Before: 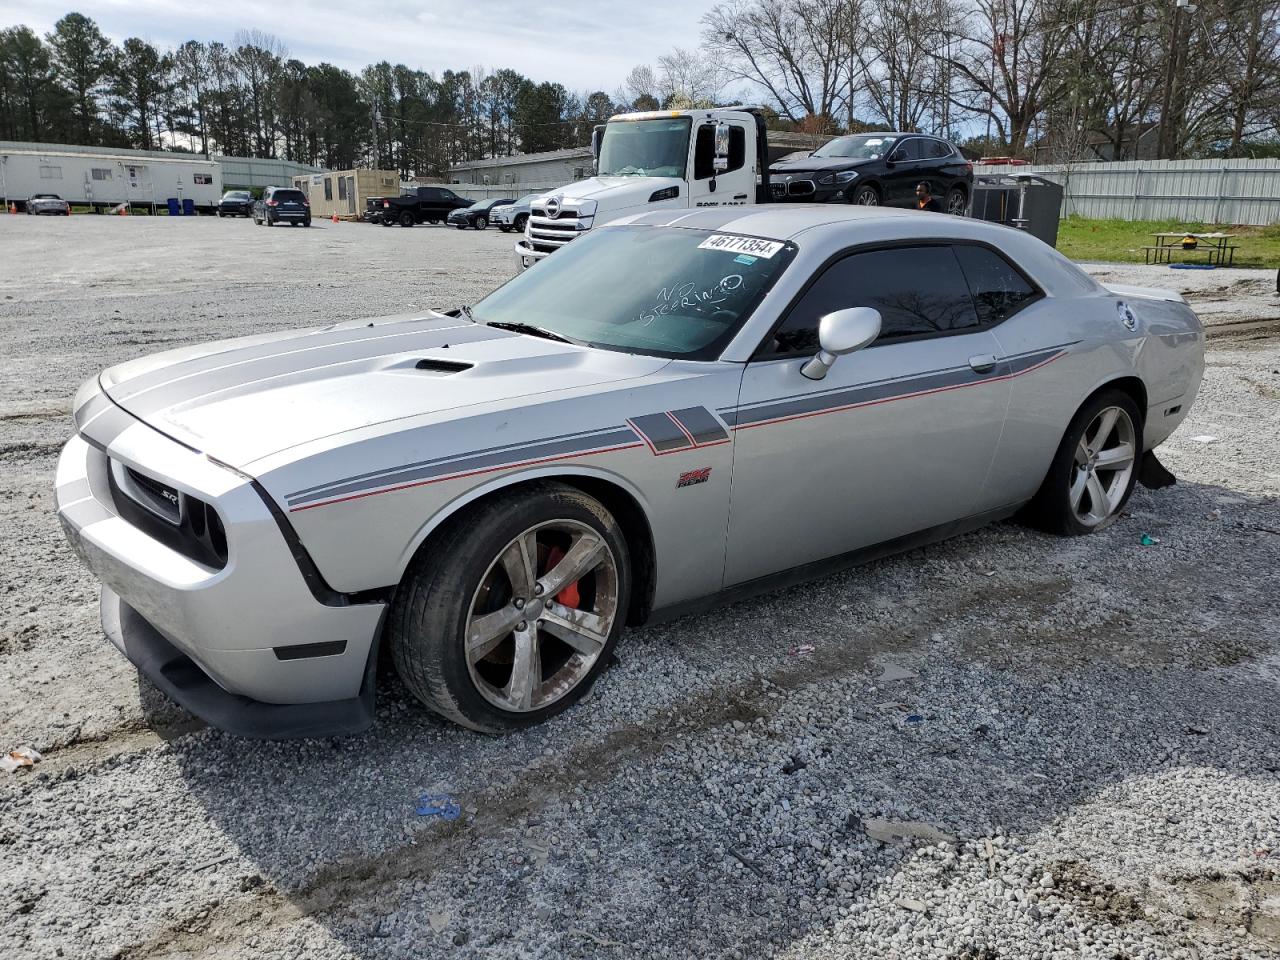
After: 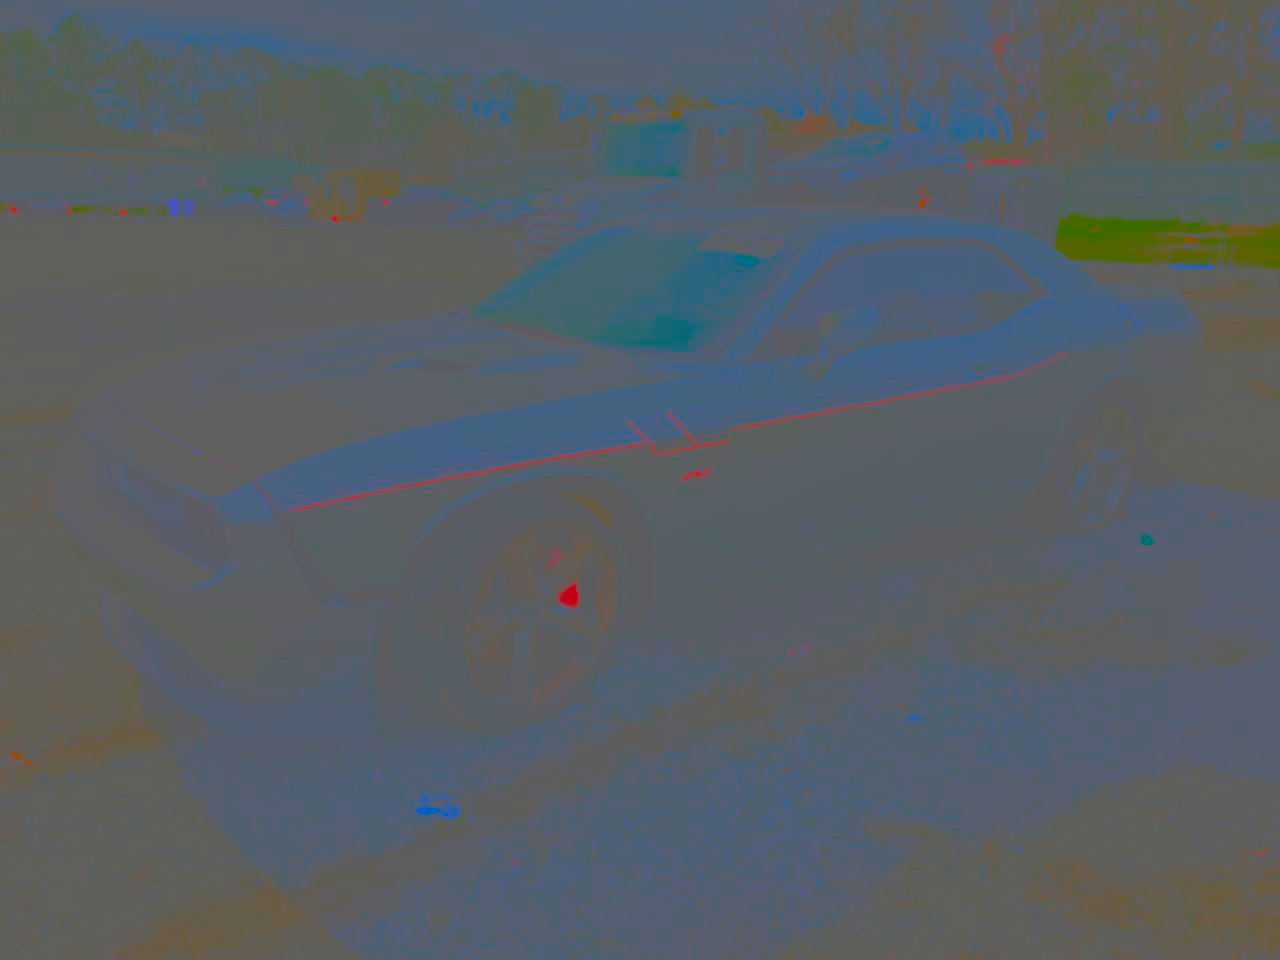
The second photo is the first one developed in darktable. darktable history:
contrast brightness saturation: contrast -0.983, brightness -0.161, saturation 0.739
tone equalizer: on, module defaults
